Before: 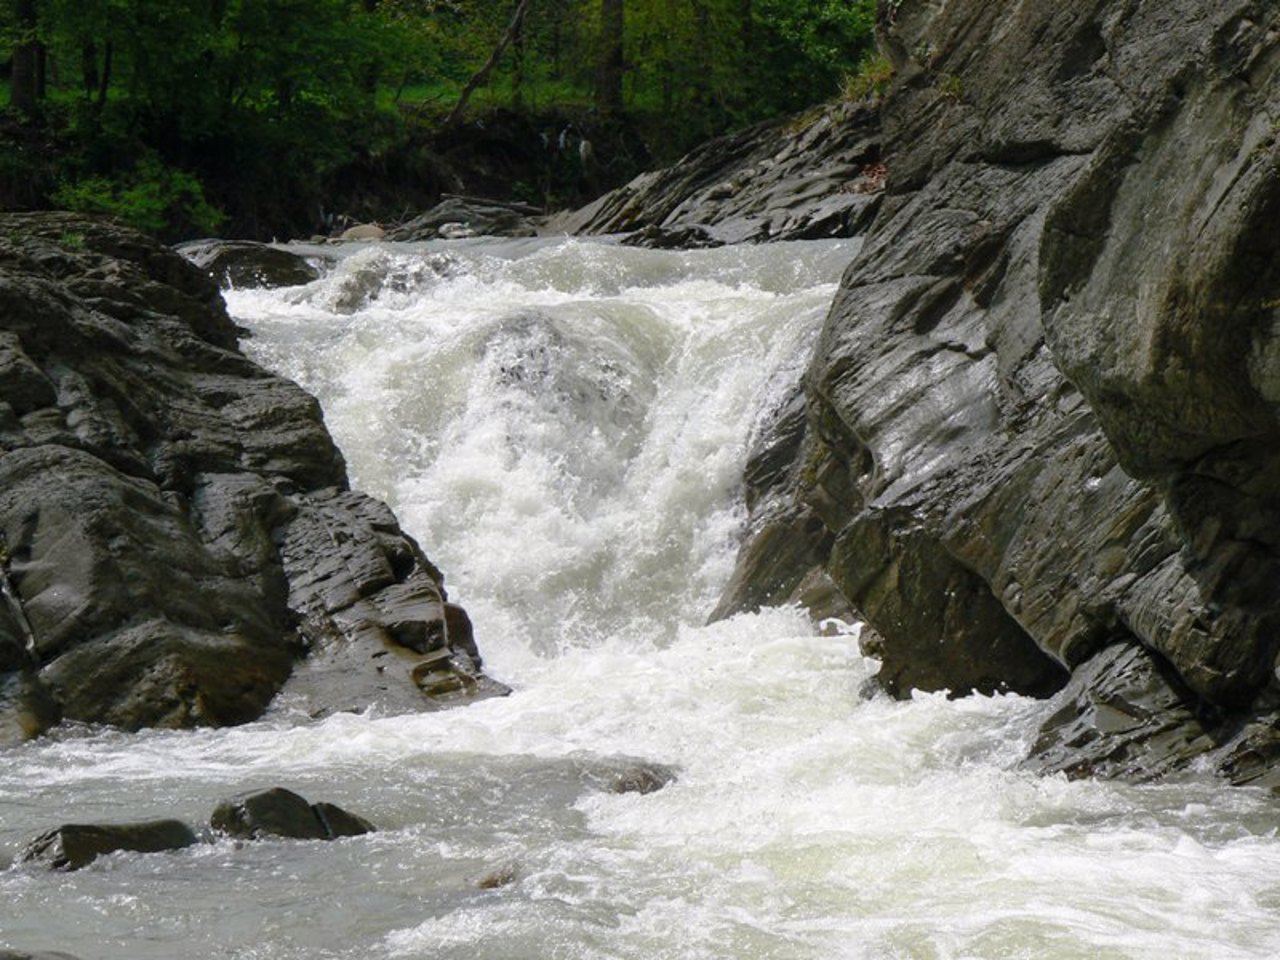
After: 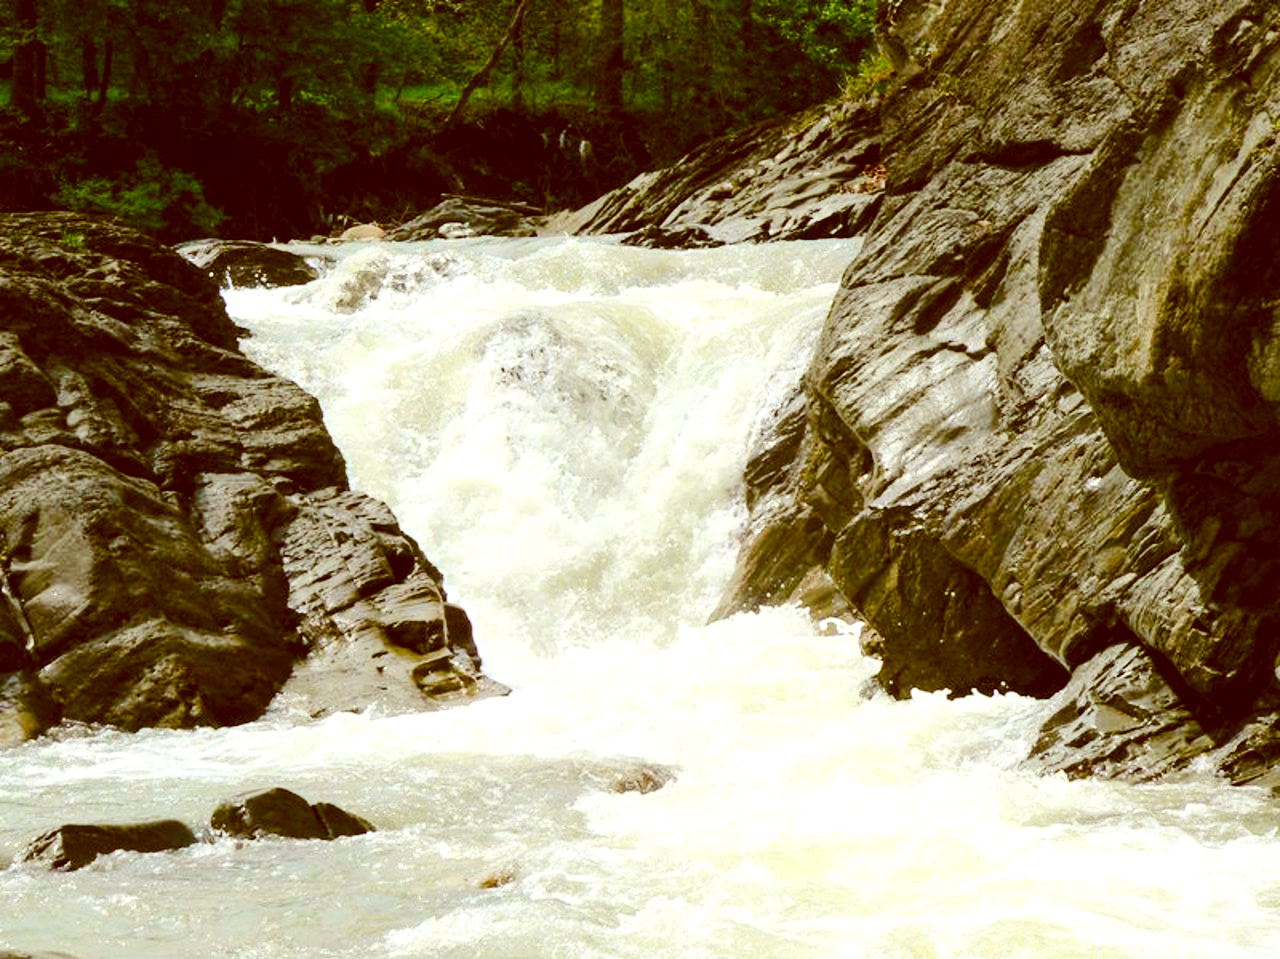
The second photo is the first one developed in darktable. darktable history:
exposure: exposure 0.6 EV, compensate highlight preservation false
color balance: lift [1, 1.011, 0.999, 0.989], gamma [1.109, 1.045, 1.039, 0.955], gain [0.917, 0.936, 0.952, 1.064], contrast 2.32%, contrast fulcrum 19%, output saturation 101%
tone curve: color space Lab, linked channels, preserve colors none
color correction: highlights a* -10.69, highlights b* -19.19
contrast brightness saturation: contrast 0.28
crop: bottom 0.071%
white balance: red 1.123, blue 0.83
color balance rgb: perceptual saturation grading › global saturation 25%, perceptual brilliance grading › mid-tones 10%, perceptual brilliance grading › shadows 15%, global vibrance 20%
